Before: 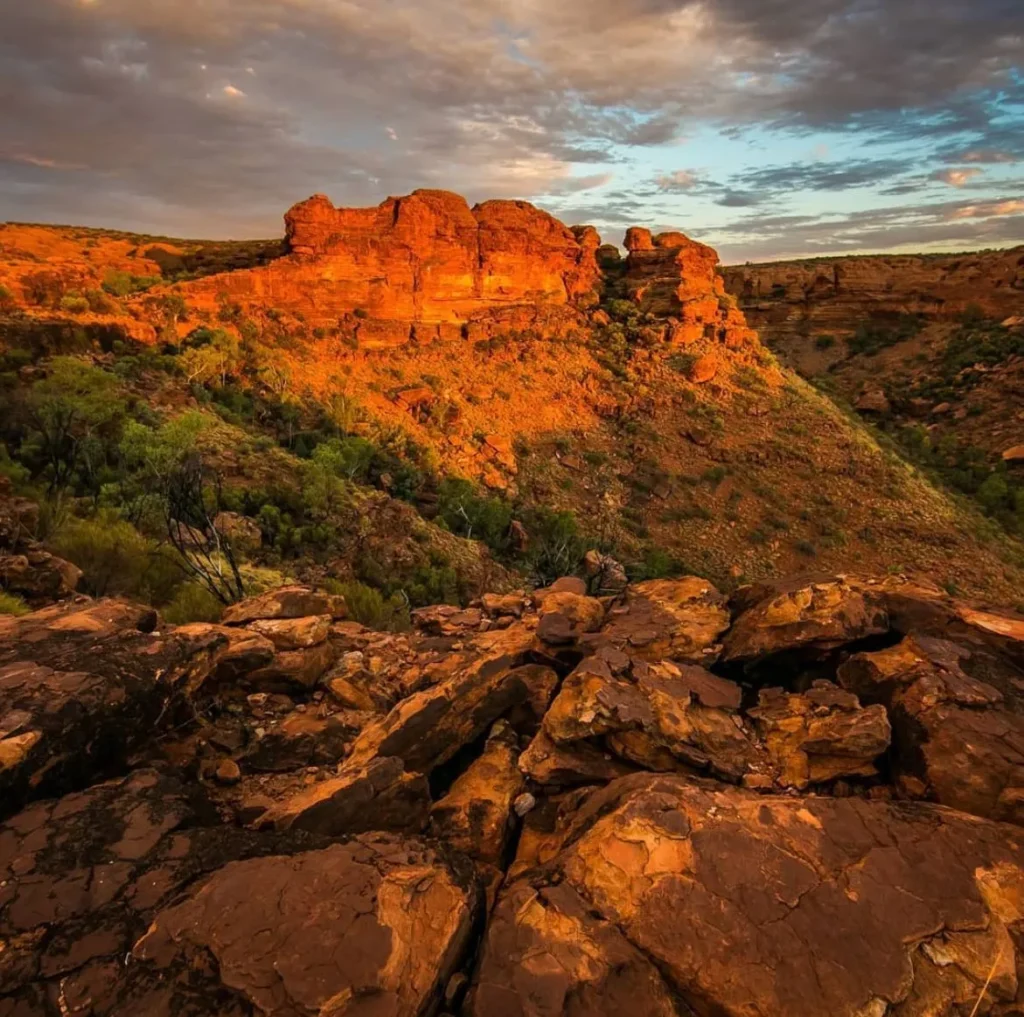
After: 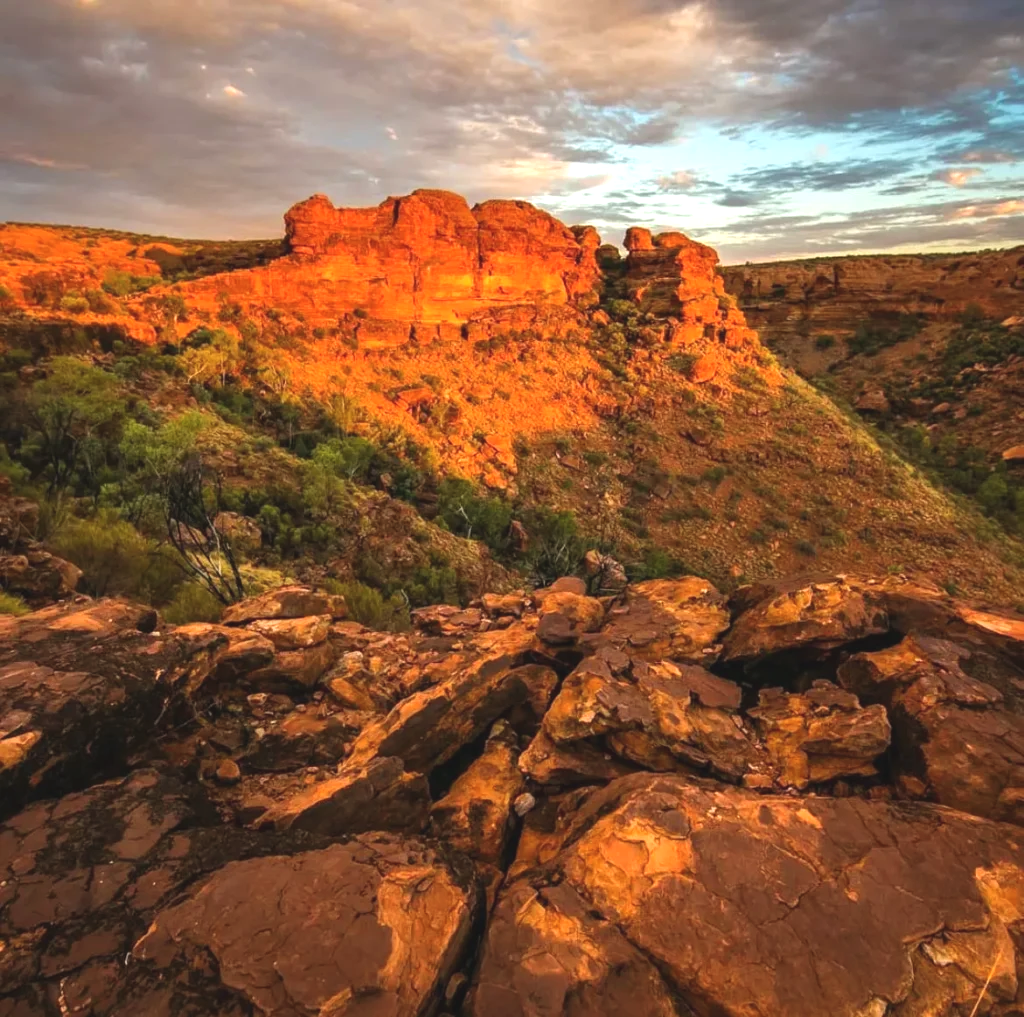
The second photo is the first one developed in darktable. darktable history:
exposure: black level correction -0.005, exposure 0.615 EV, compensate highlight preservation false
